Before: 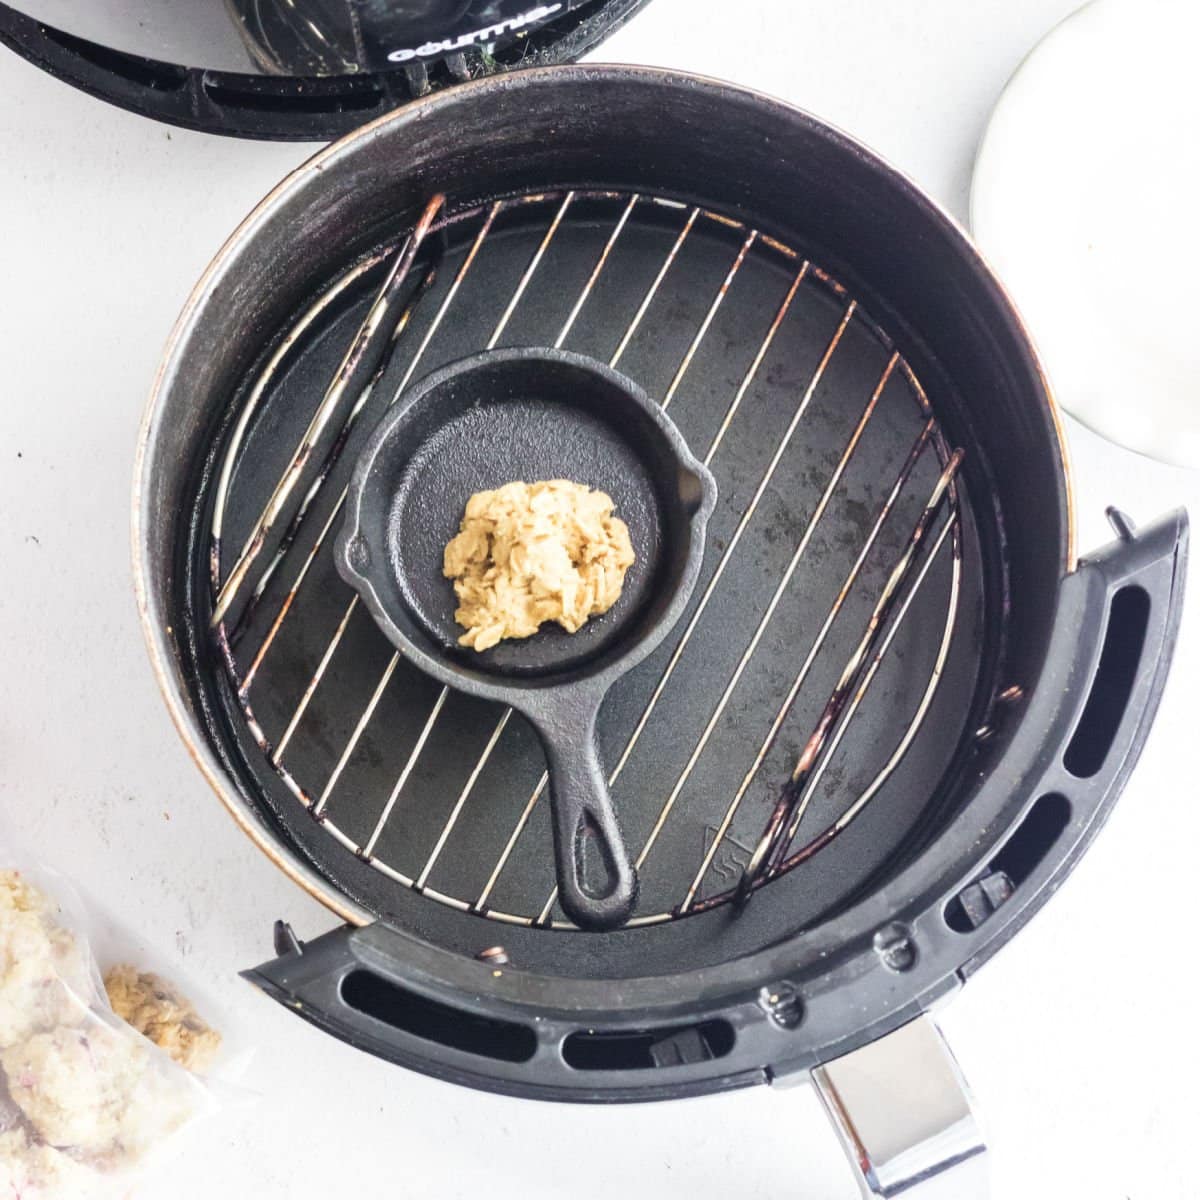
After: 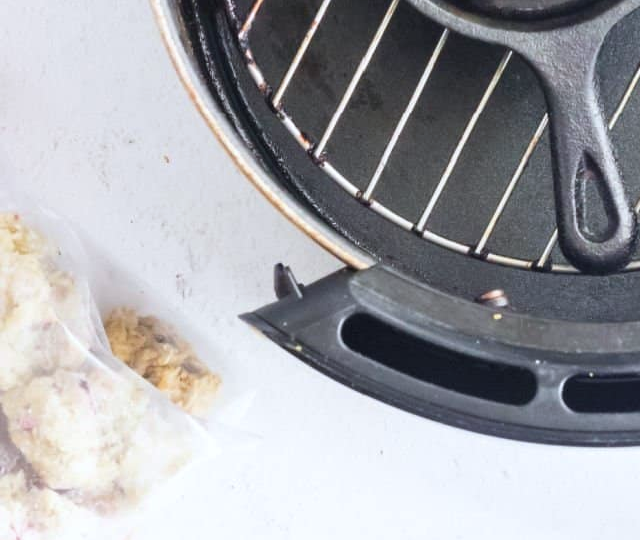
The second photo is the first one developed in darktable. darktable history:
white balance: red 0.98, blue 1.034
crop and rotate: top 54.778%, right 46.61%, bottom 0.159%
